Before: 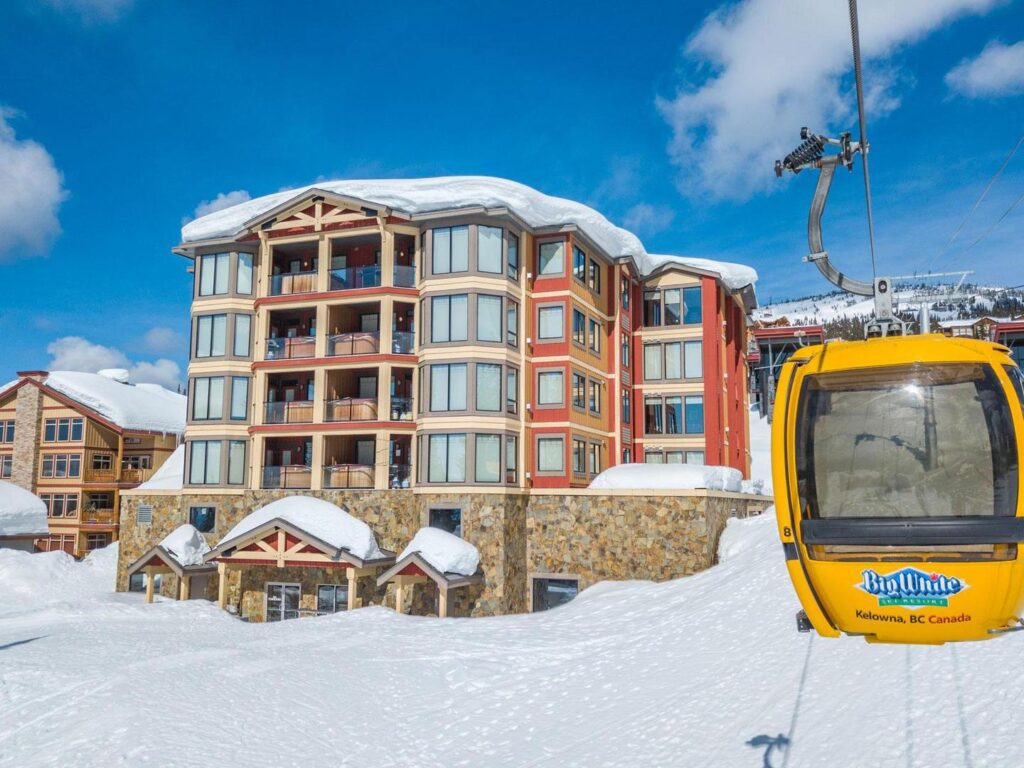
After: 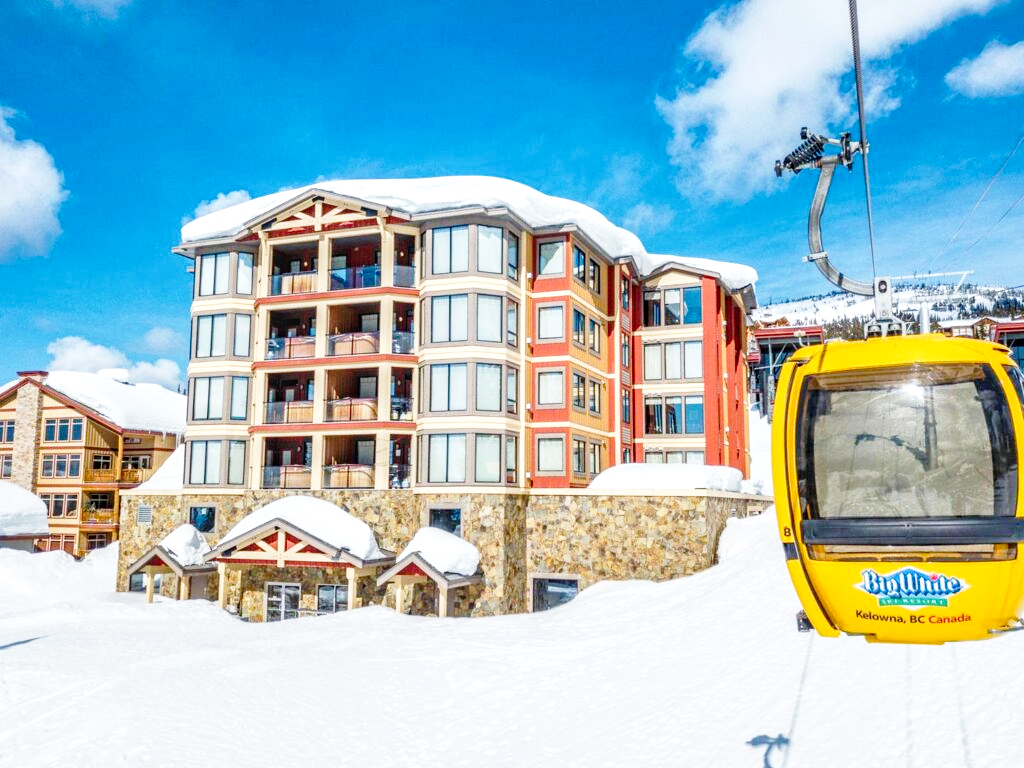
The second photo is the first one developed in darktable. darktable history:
base curve: curves: ch0 [(0, 0) (0.028, 0.03) (0.121, 0.232) (0.46, 0.748) (0.859, 0.968) (1, 1)], preserve colors none
local contrast: on, module defaults
exposure: black level correction 0.009, exposure 0.112 EV, compensate highlight preservation false
